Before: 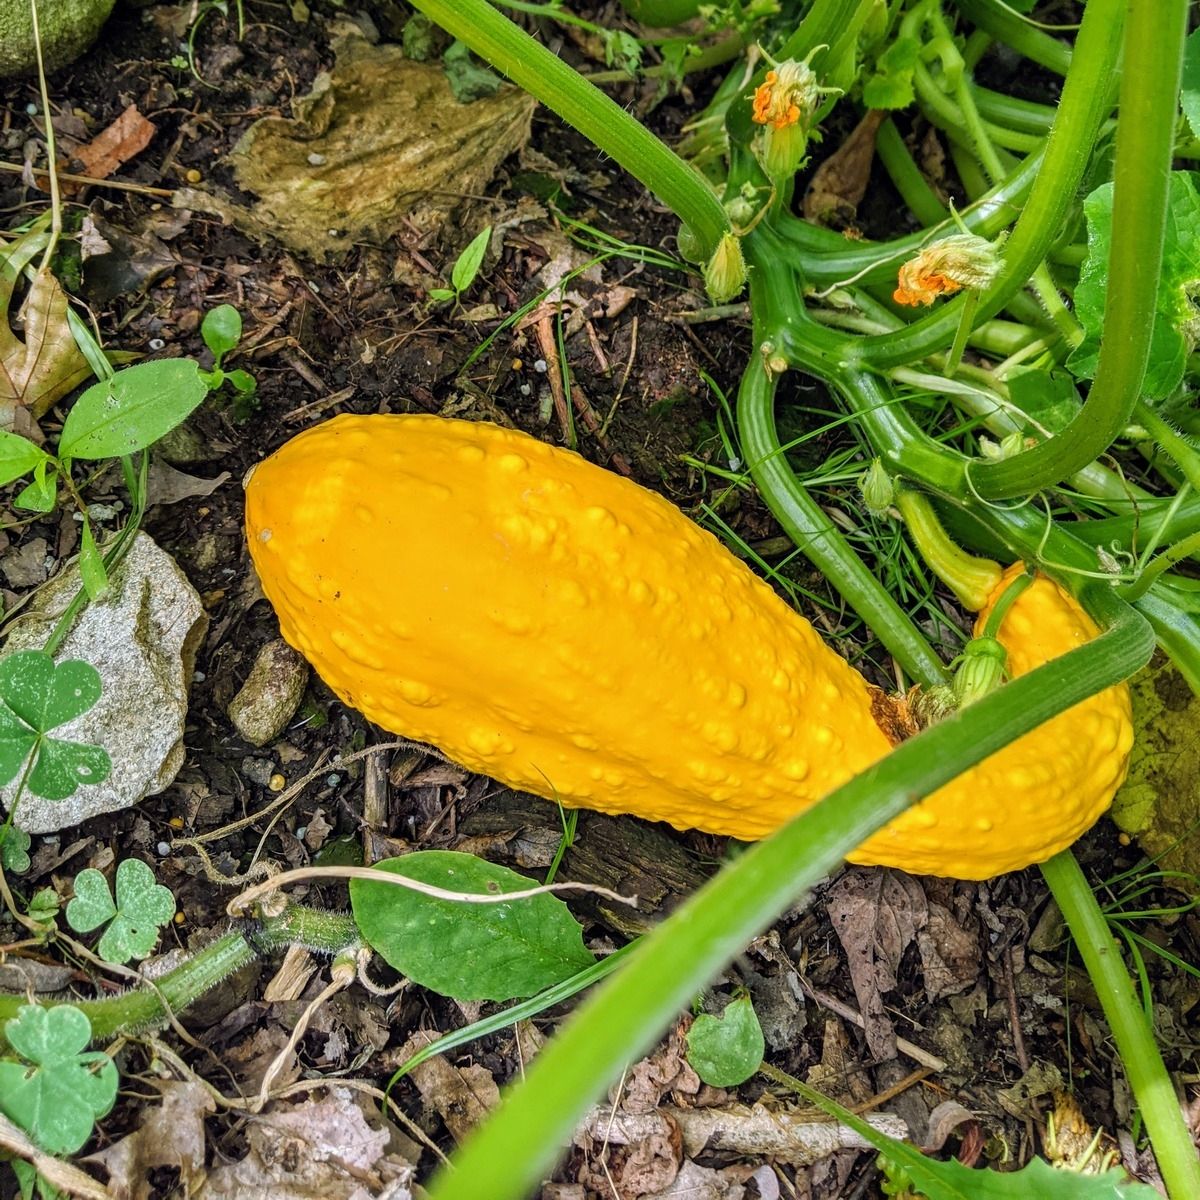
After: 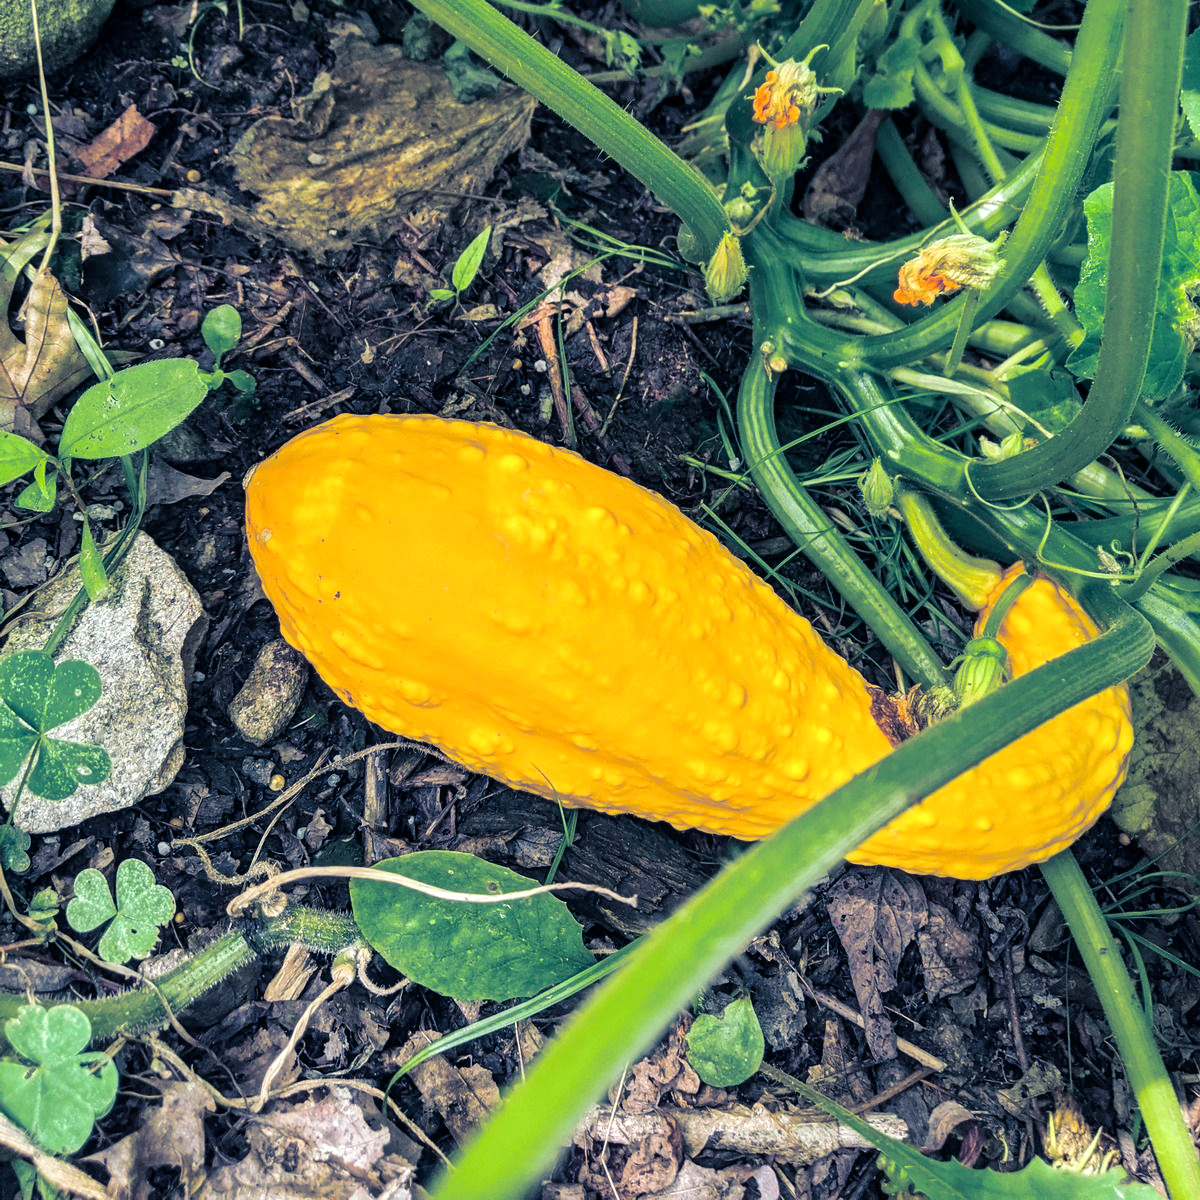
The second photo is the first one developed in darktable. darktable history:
exposure: exposure 0.29 EV, compensate highlight preservation false
split-toning: shadows › hue 226.8°, shadows › saturation 0.84
